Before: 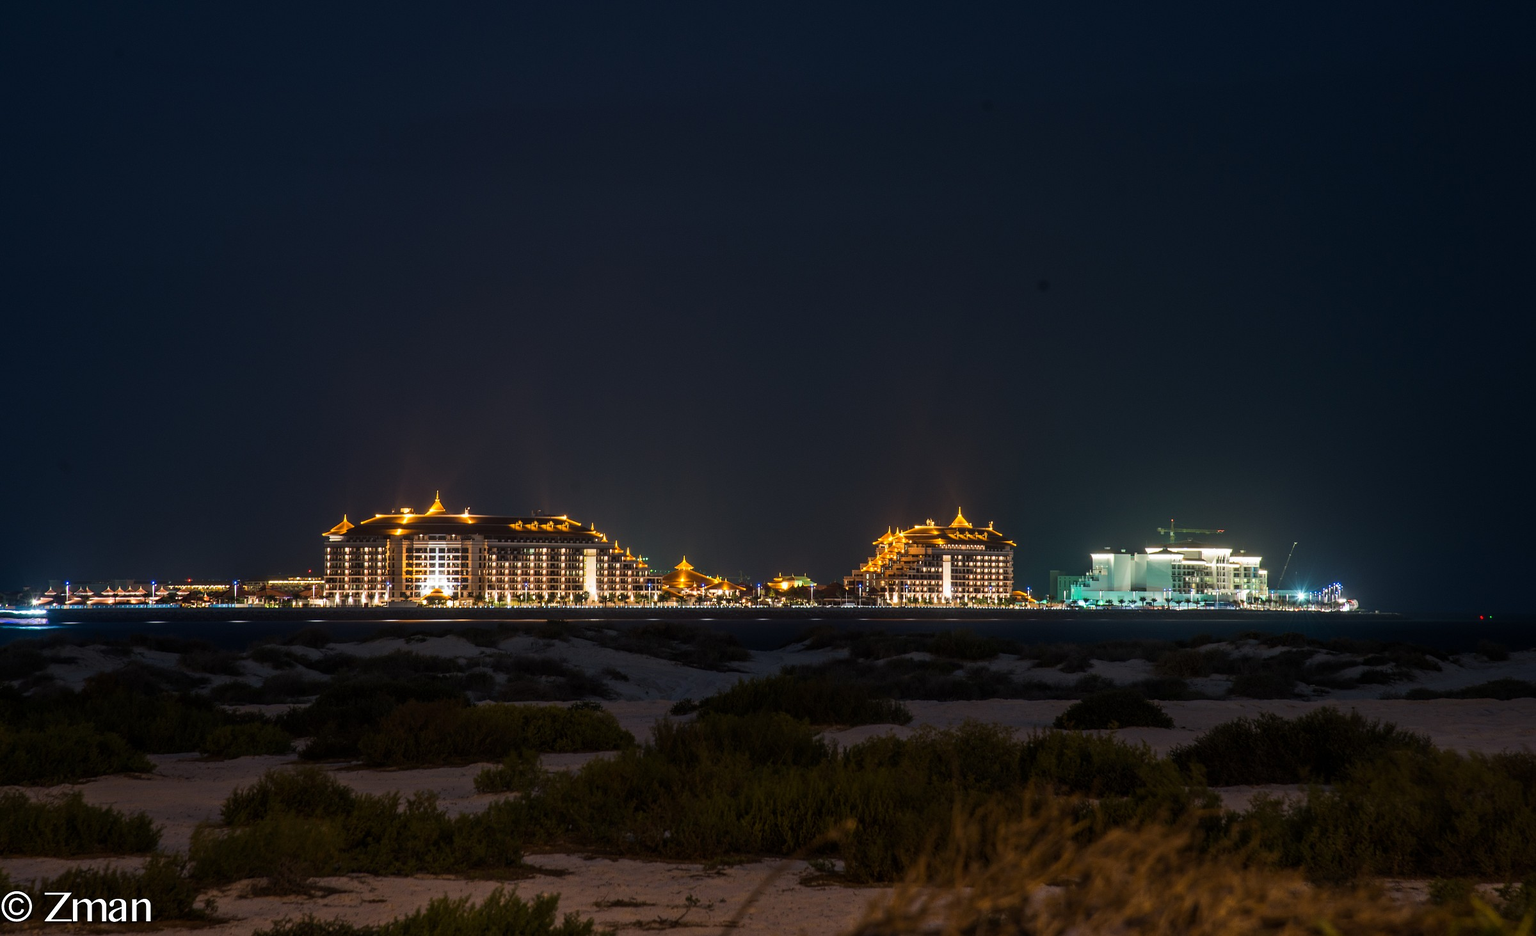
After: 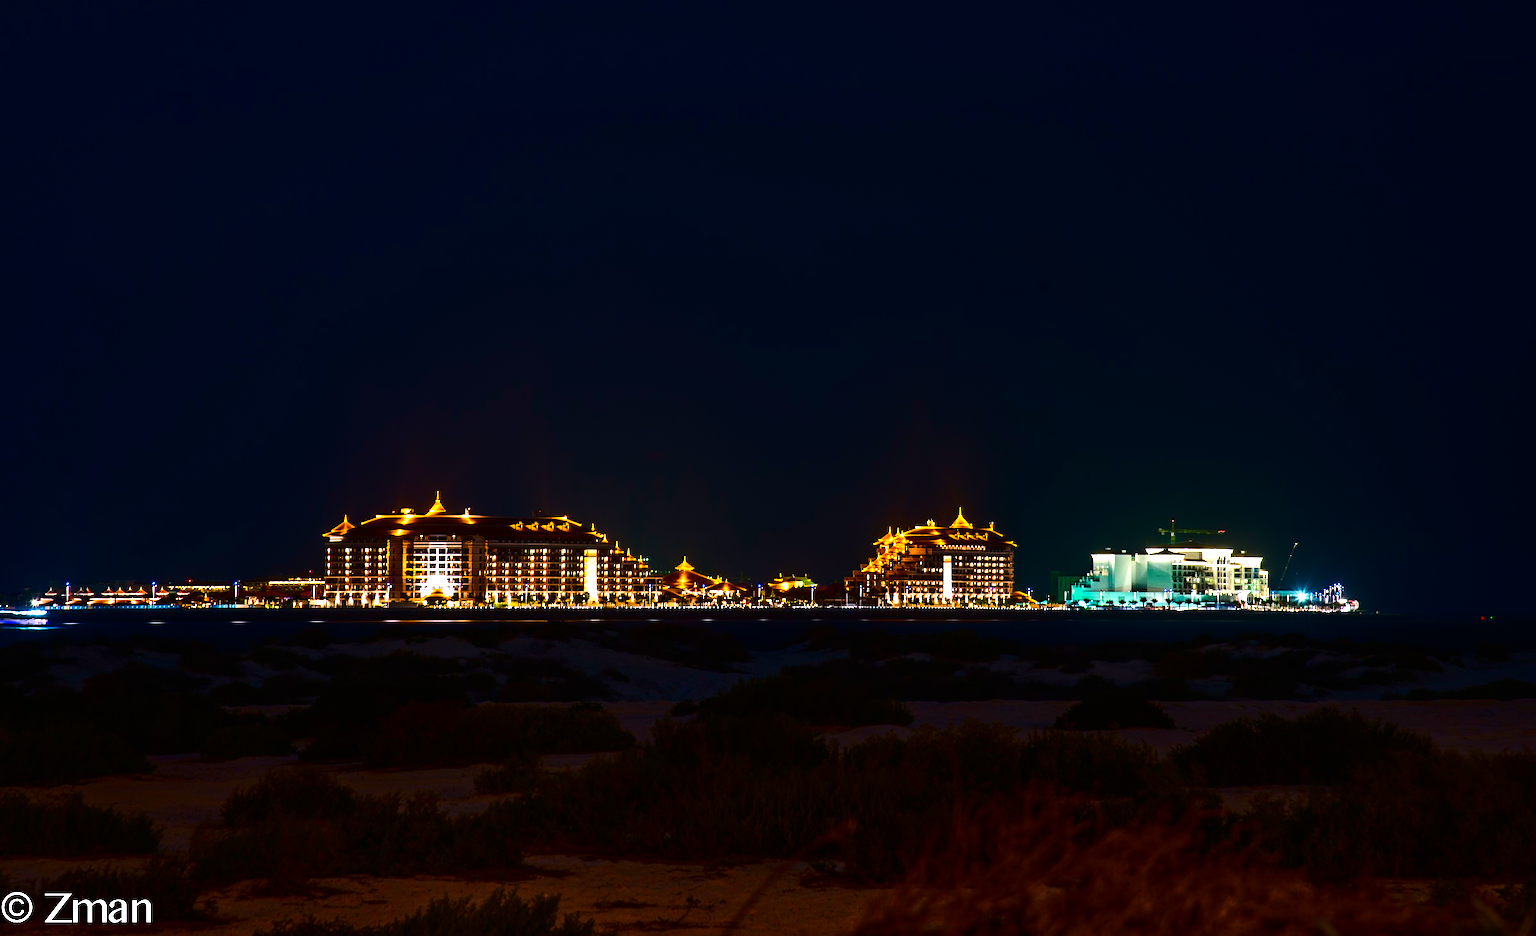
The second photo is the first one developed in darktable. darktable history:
color balance rgb: highlights gain › chroma 1.441%, highlights gain › hue 309.3°, global offset › luminance 0.762%, perceptual saturation grading › global saturation 39.936%, perceptual saturation grading › highlights -25.11%, perceptual saturation grading › mid-tones 34.628%, perceptual saturation grading › shadows 34.564%, perceptual brilliance grading › global brilliance -5.08%, perceptual brilliance grading › highlights 24.096%, perceptual brilliance grading › mid-tones 6.907%, perceptual brilliance grading › shadows -4.923%, global vibrance 24.964%, contrast 10.168%
contrast brightness saturation: contrast 0.191, brightness -0.229, saturation 0.116
